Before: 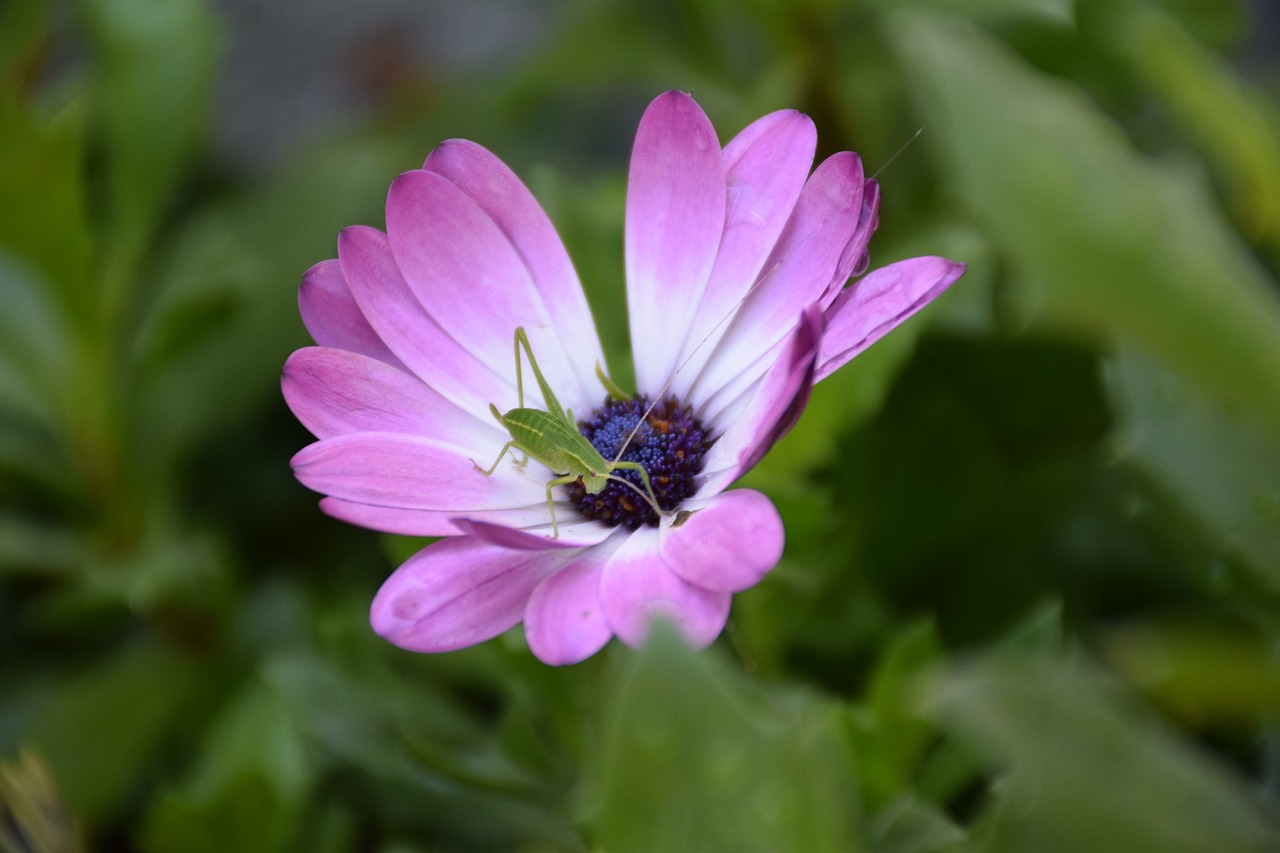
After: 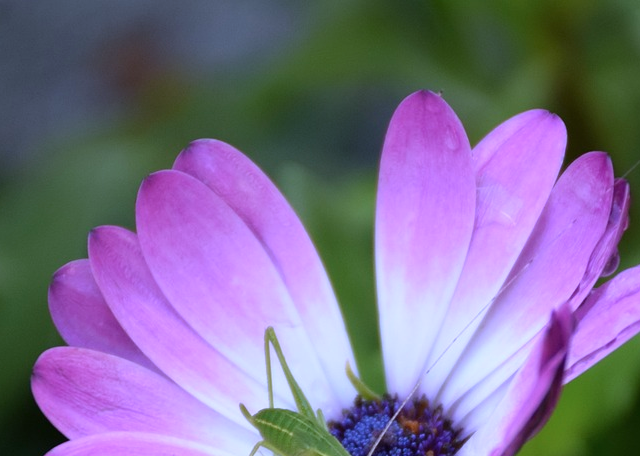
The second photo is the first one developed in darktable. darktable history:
crop: left 19.556%, right 30.401%, bottom 46.458%
white balance: red 1.004, blue 1.096
color calibration: x 0.37, y 0.382, temperature 4313.32 K
